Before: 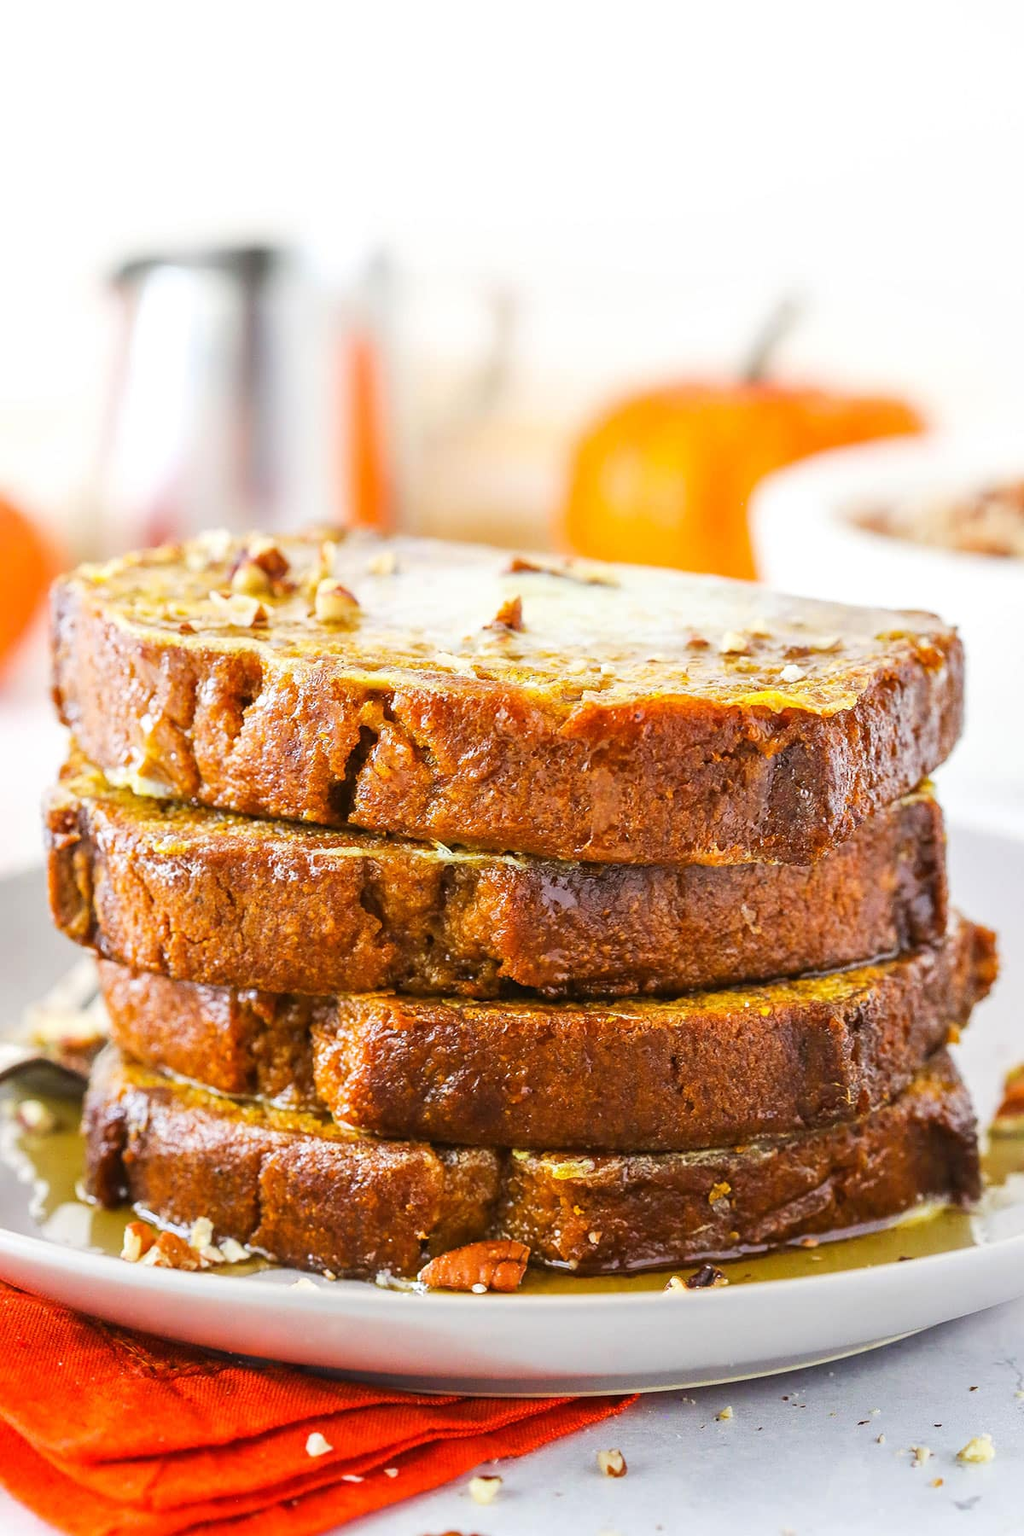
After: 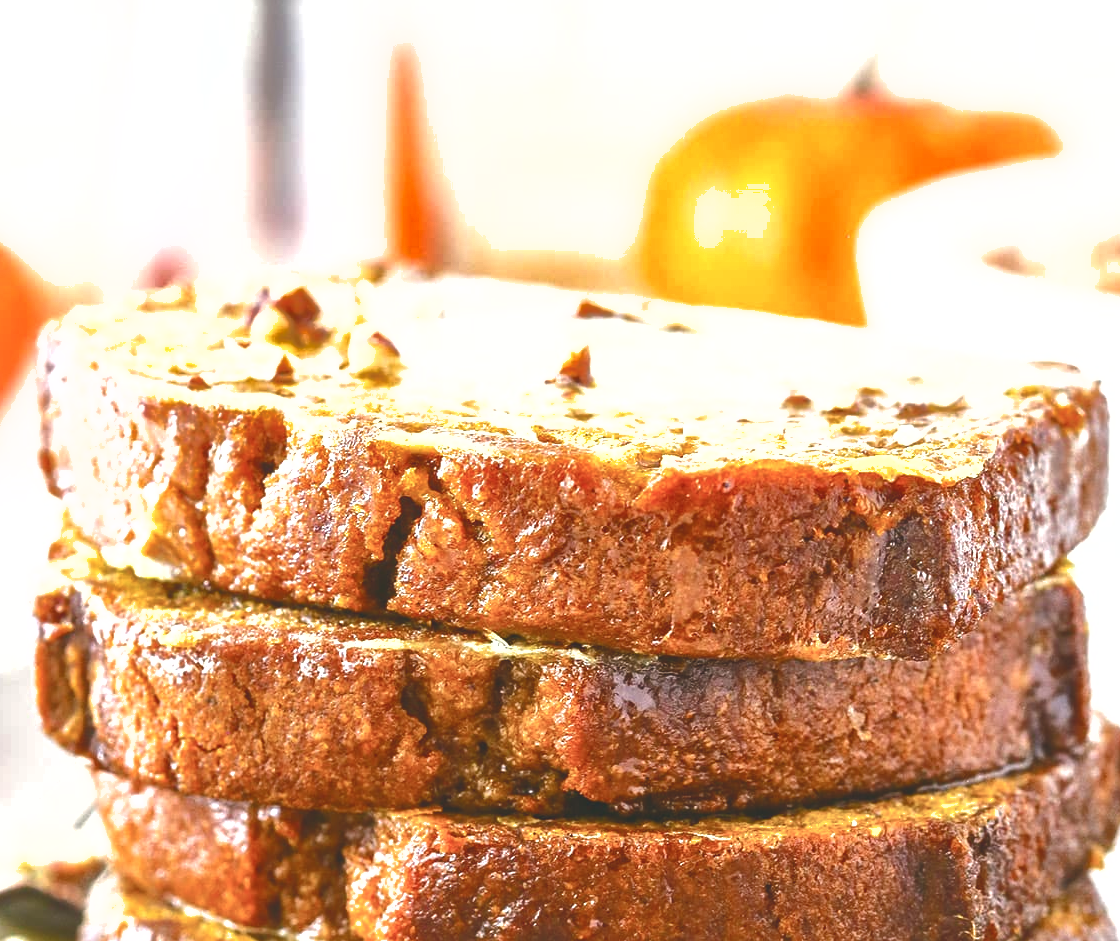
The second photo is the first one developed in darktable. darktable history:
shadows and highlights: on, module defaults
crop: left 1.803%, top 19.69%, right 4.855%, bottom 27.987%
exposure: exposure 0.295 EV, compensate highlight preservation false
color balance rgb: shadows lift › luminance -7.296%, shadows lift › chroma 2.306%, shadows lift › hue 201.74°, global offset › luminance 1.98%, linear chroma grading › shadows -1.618%, linear chroma grading › highlights -14.015%, linear chroma grading › global chroma -9.77%, linear chroma grading › mid-tones -10.059%, perceptual saturation grading › global saturation 20%, perceptual saturation grading › highlights -25.214%, perceptual saturation grading › shadows 49.413%, perceptual brilliance grading › highlights 11.059%, perceptual brilliance grading › shadows -10.58%
